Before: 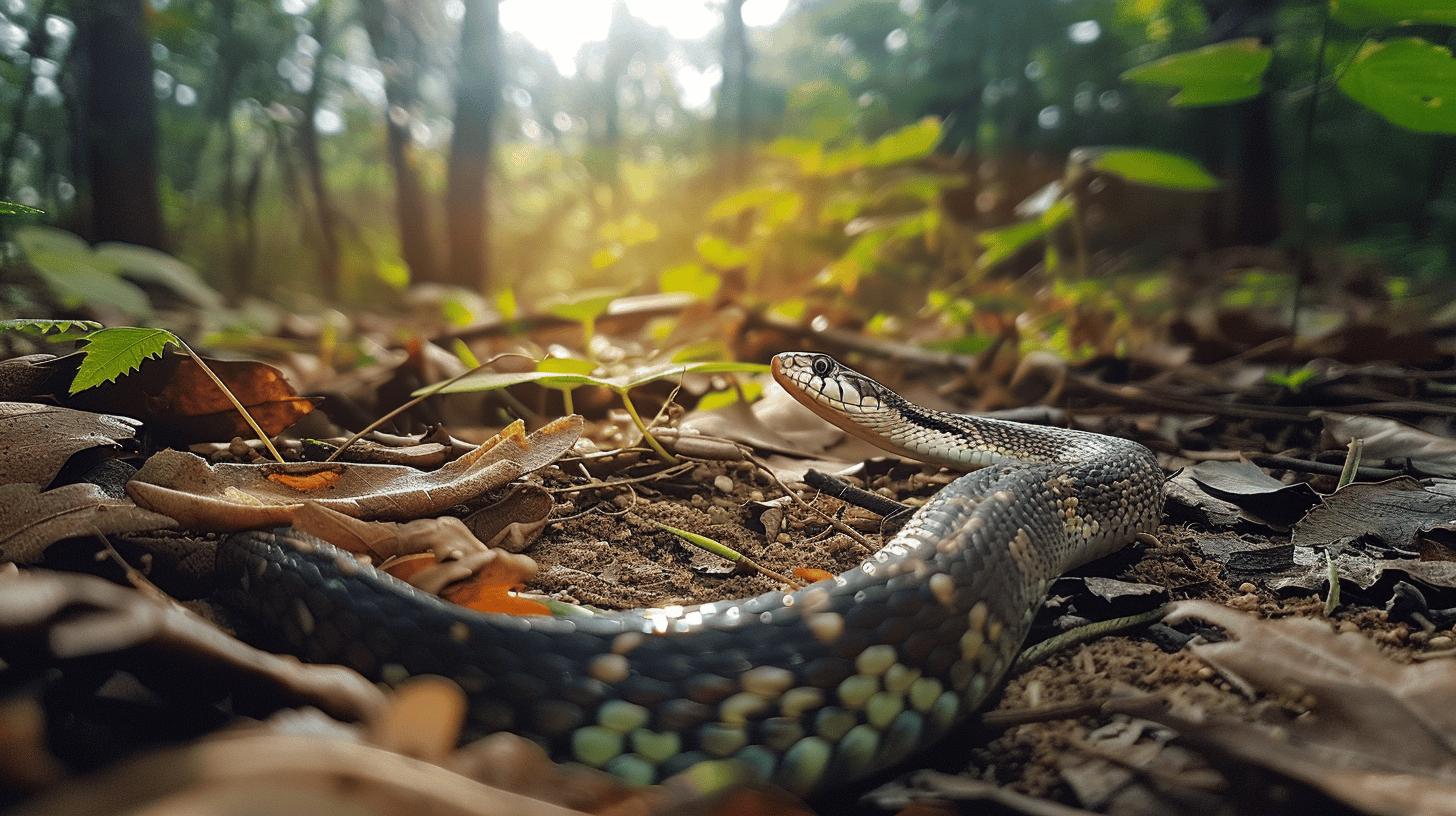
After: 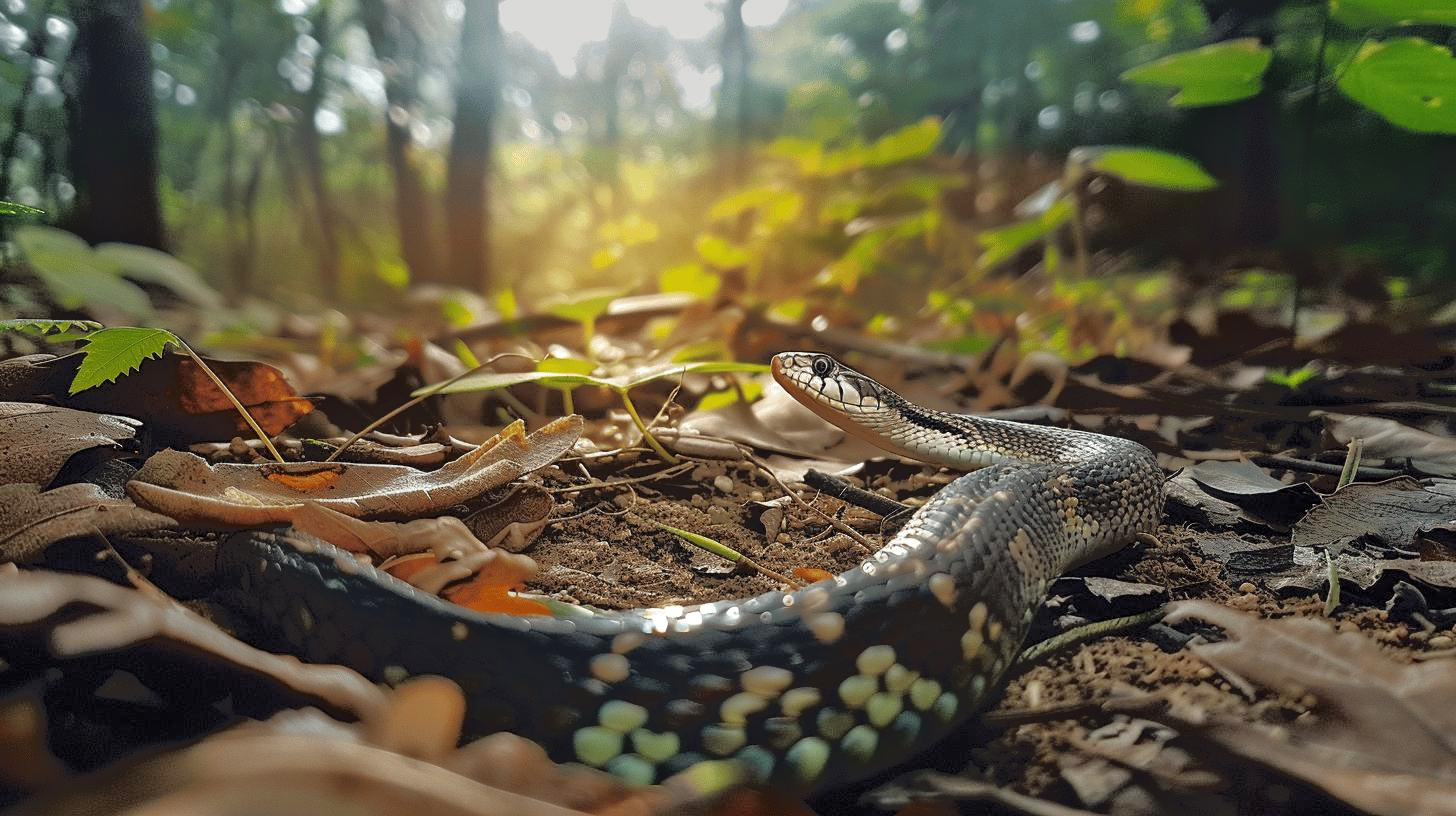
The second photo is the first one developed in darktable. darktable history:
tone equalizer: -7 EV -0.592 EV, -6 EV 1.04 EV, -5 EV -0.46 EV, -4 EV 0.393 EV, -3 EV 0.407 EV, -2 EV 0.152 EV, -1 EV -0.139 EV, +0 EV -0.416 EV
